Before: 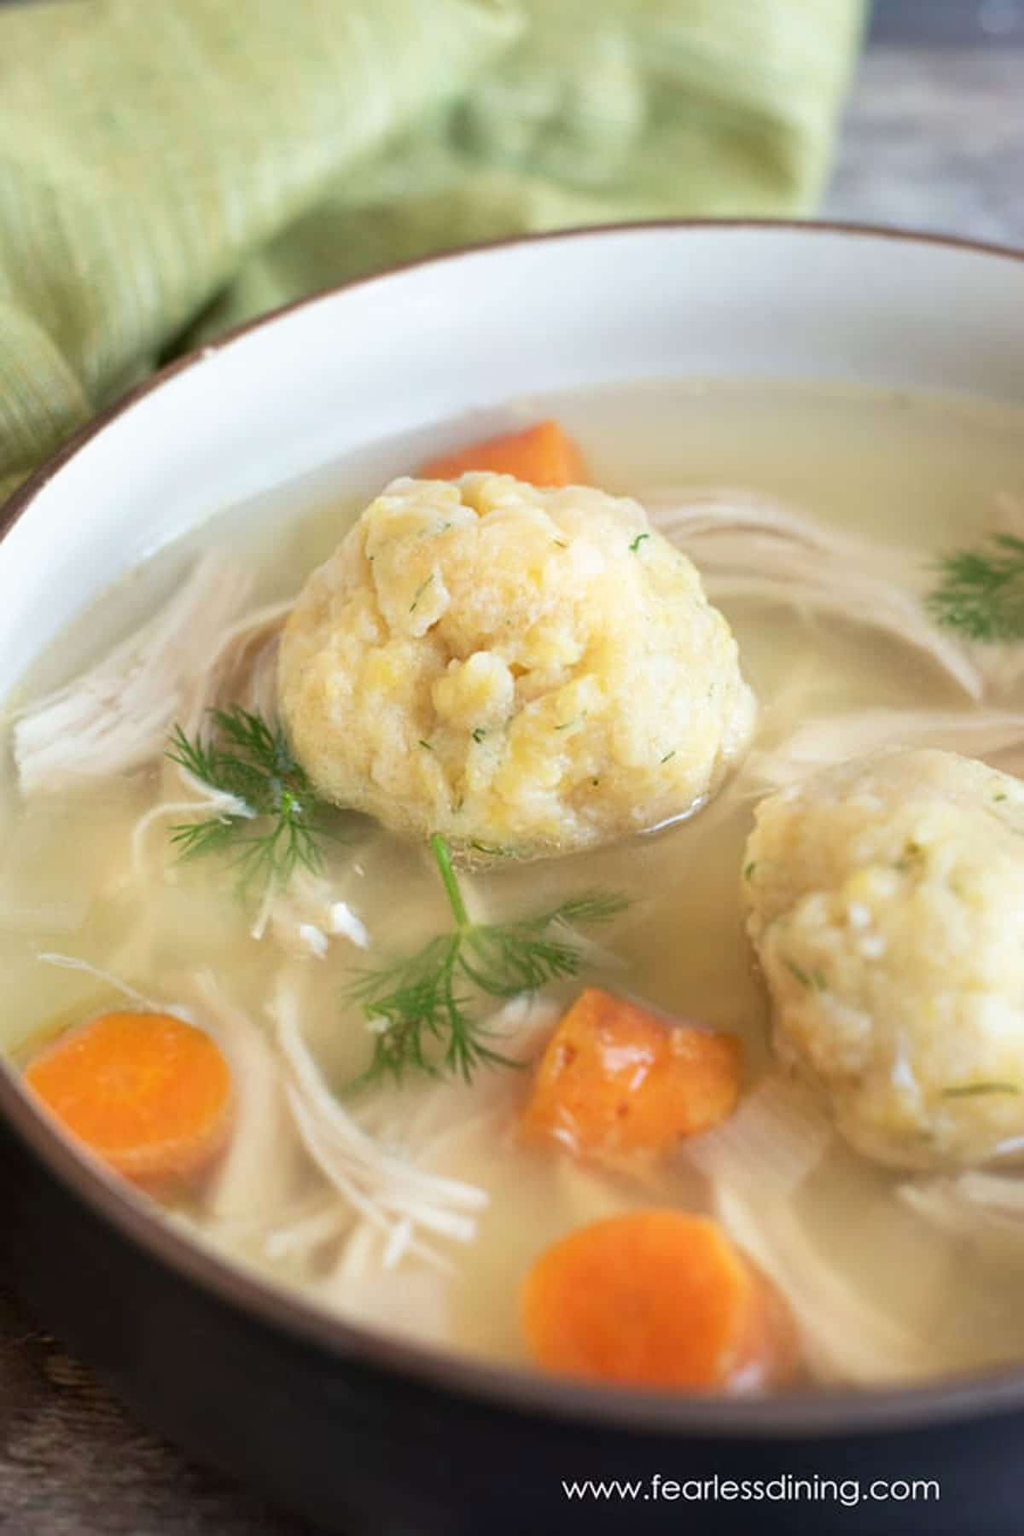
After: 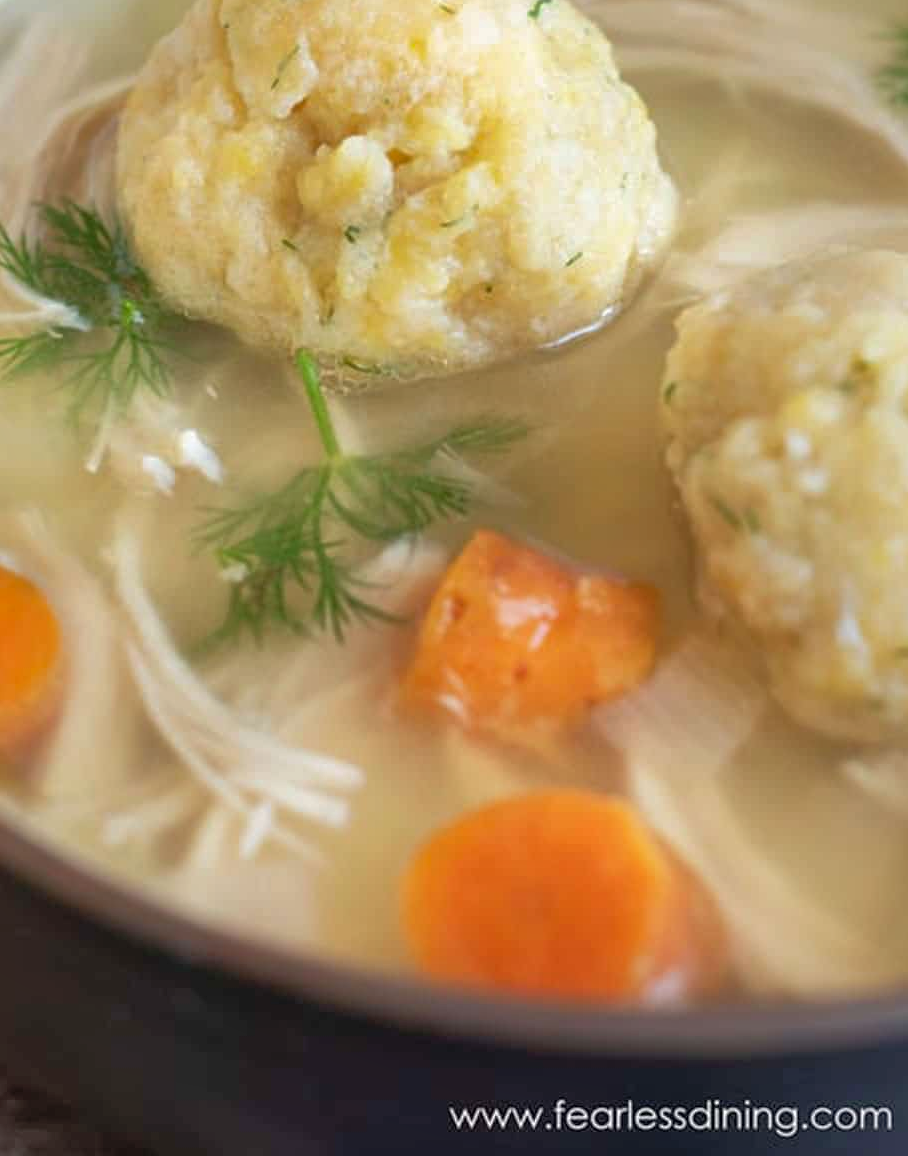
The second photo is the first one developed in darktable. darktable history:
crop and rotate: left 17.474%, top 34.907%, right 6.805%, bottom 0.823%
shadows and highlights: on, module defaults
